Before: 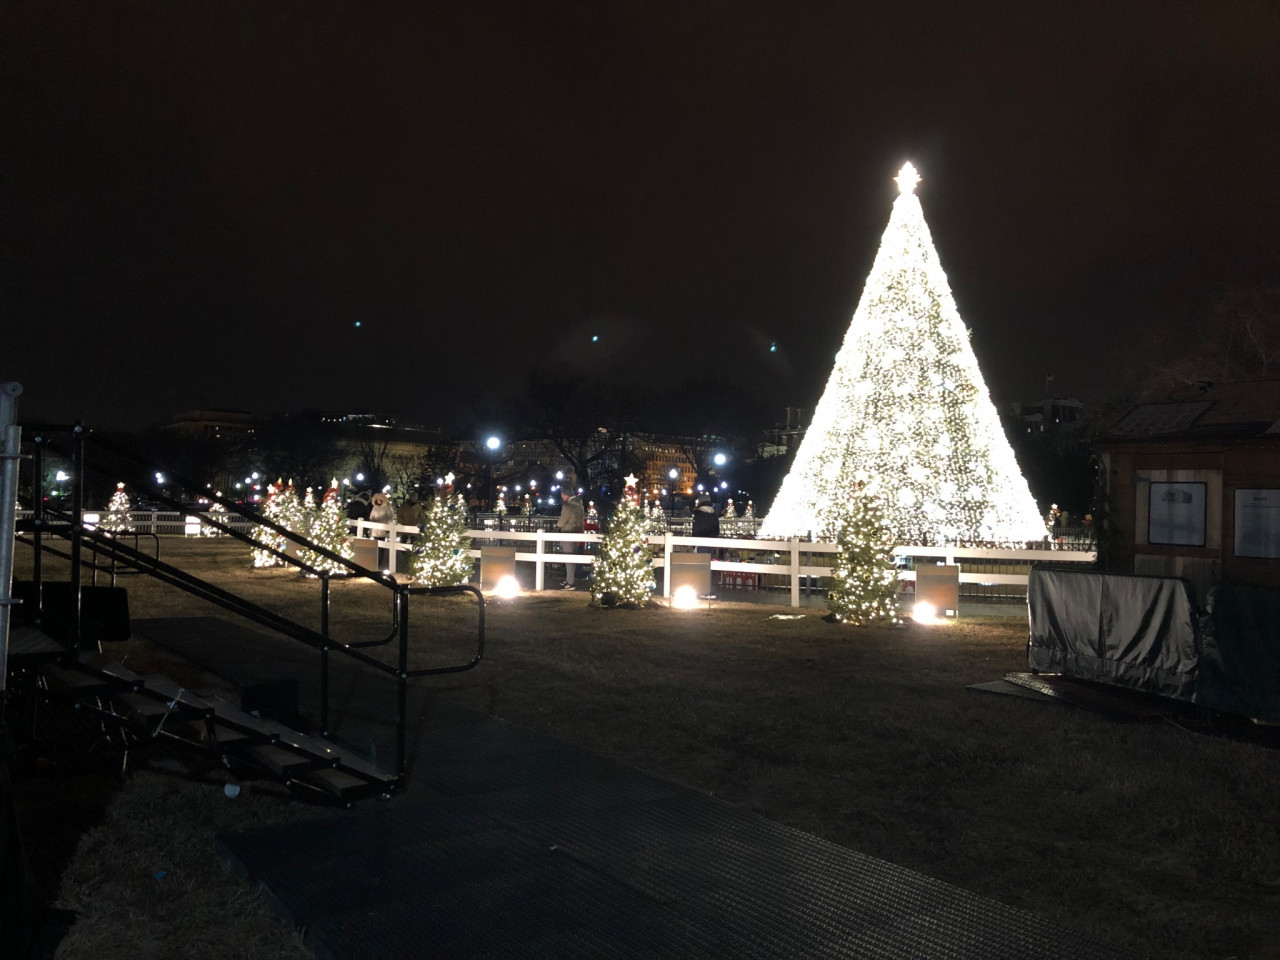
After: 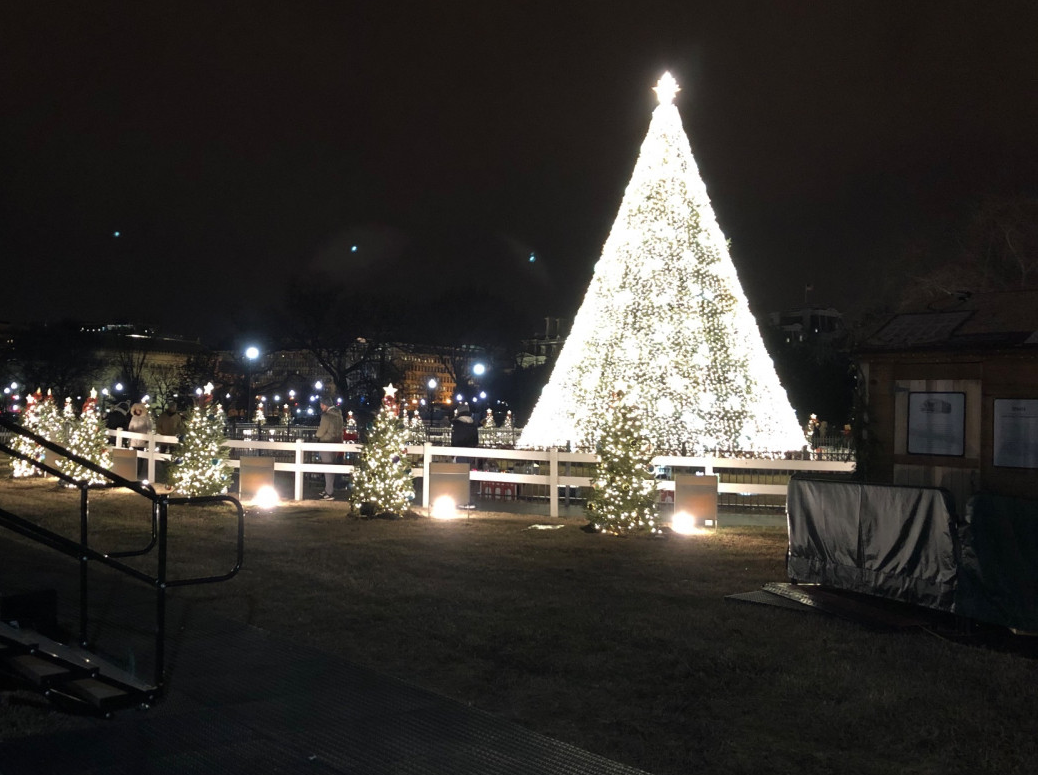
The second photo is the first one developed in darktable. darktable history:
crop: left 18.896%, top 9.472%, right 0%, bottom 9.723%
